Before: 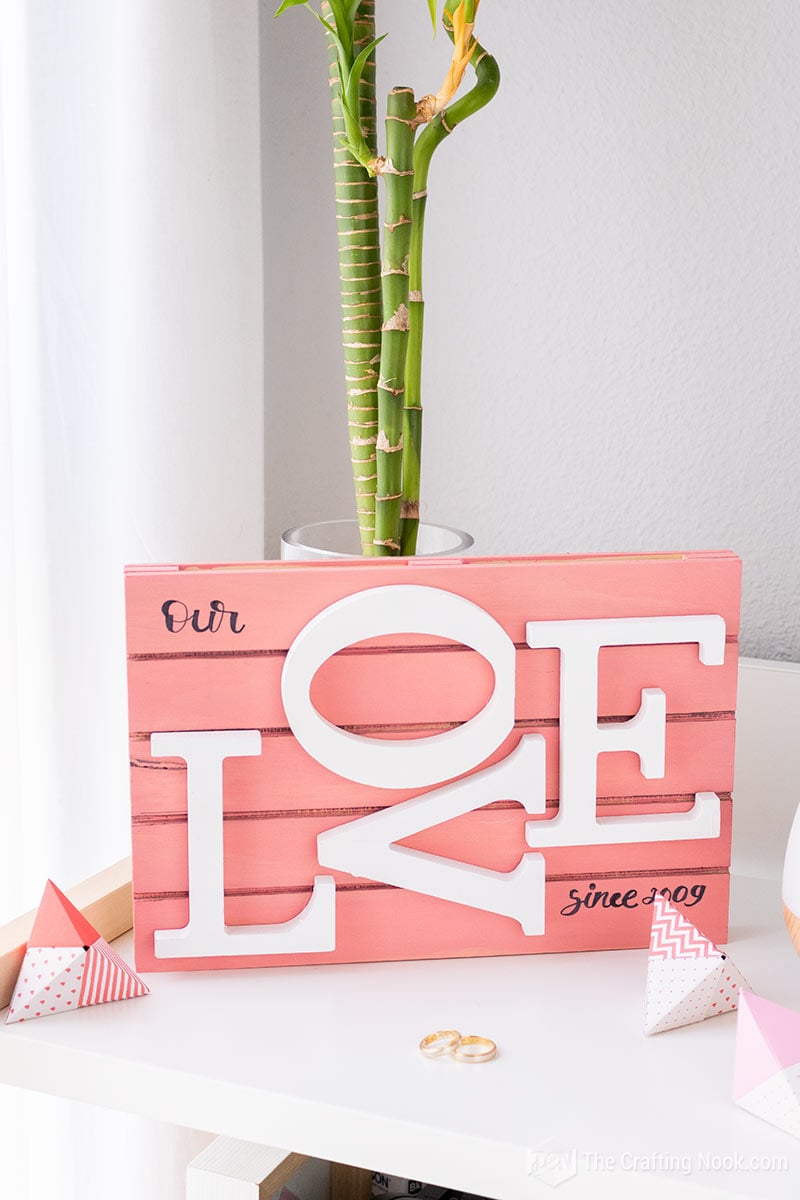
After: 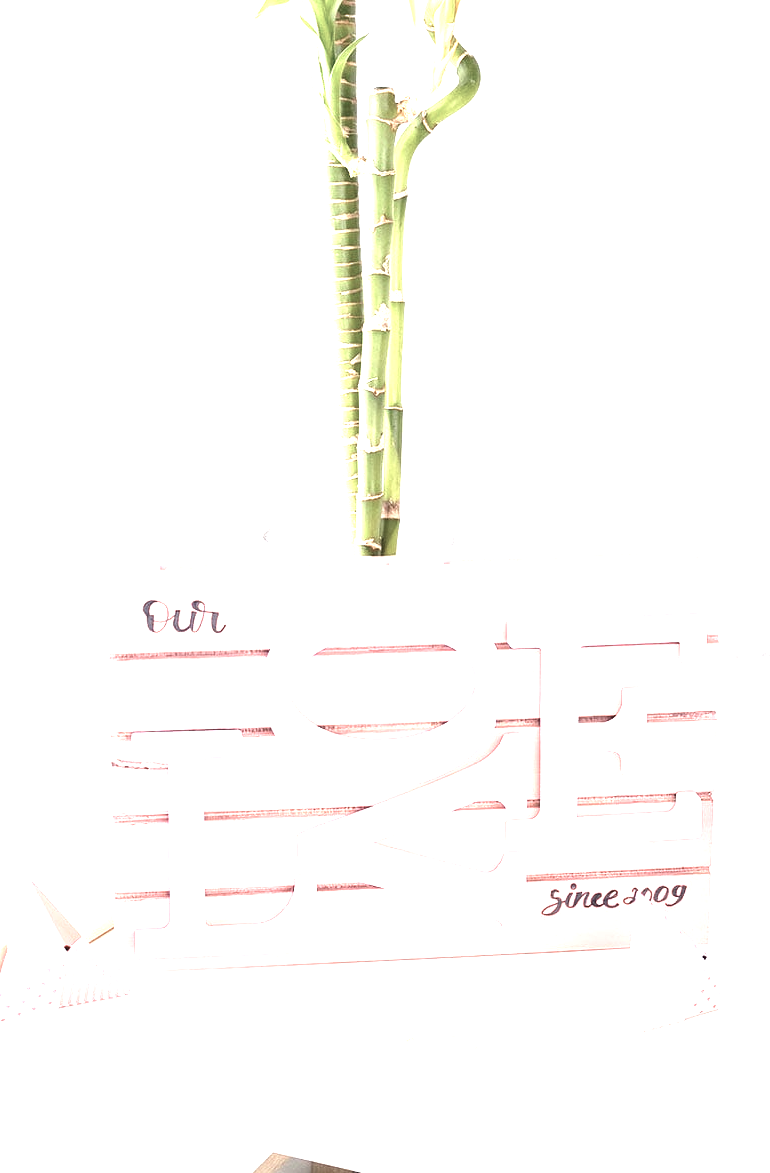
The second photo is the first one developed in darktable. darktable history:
color correction: saturation 0.57
exposure: black level correction 0, exposure 1.975 EV, compensate exposure bias true, compensate highlight preservation false
crop and rotate: left 2.536%, right 1.107%, bottom 2.246%
contrast brightness saturation: saturation -0.05
